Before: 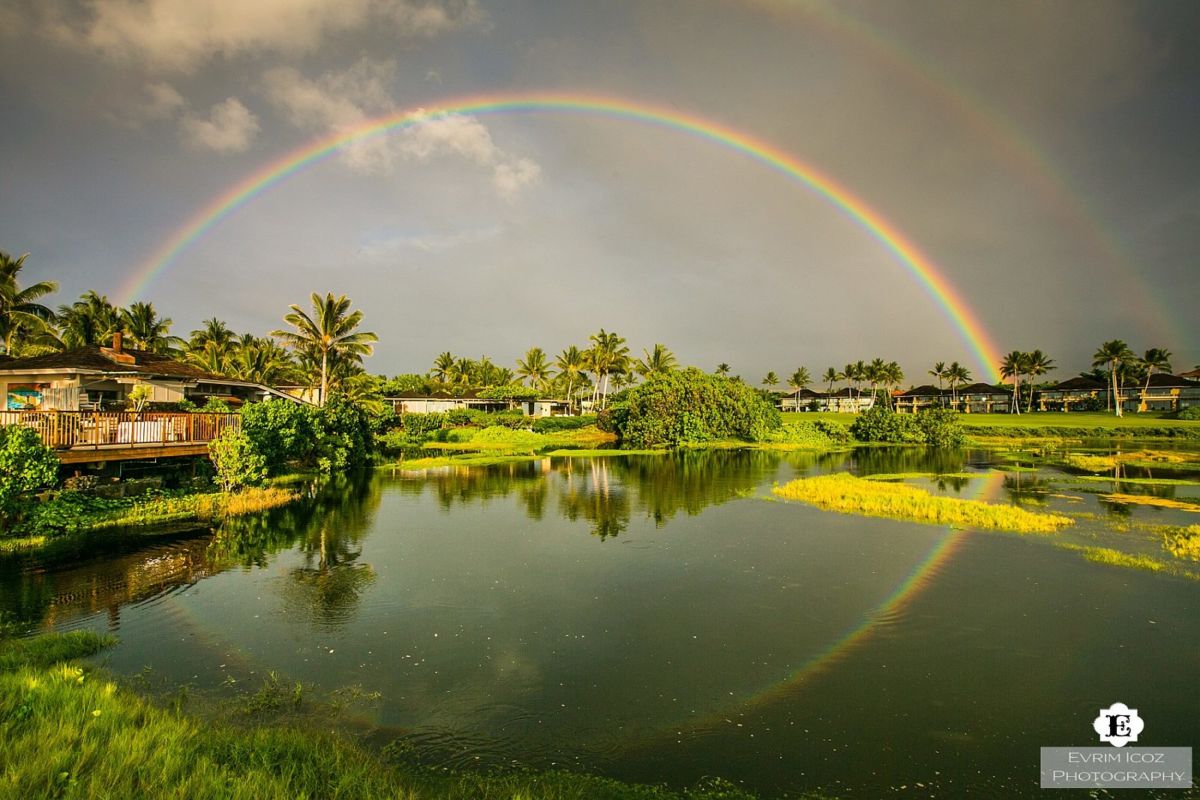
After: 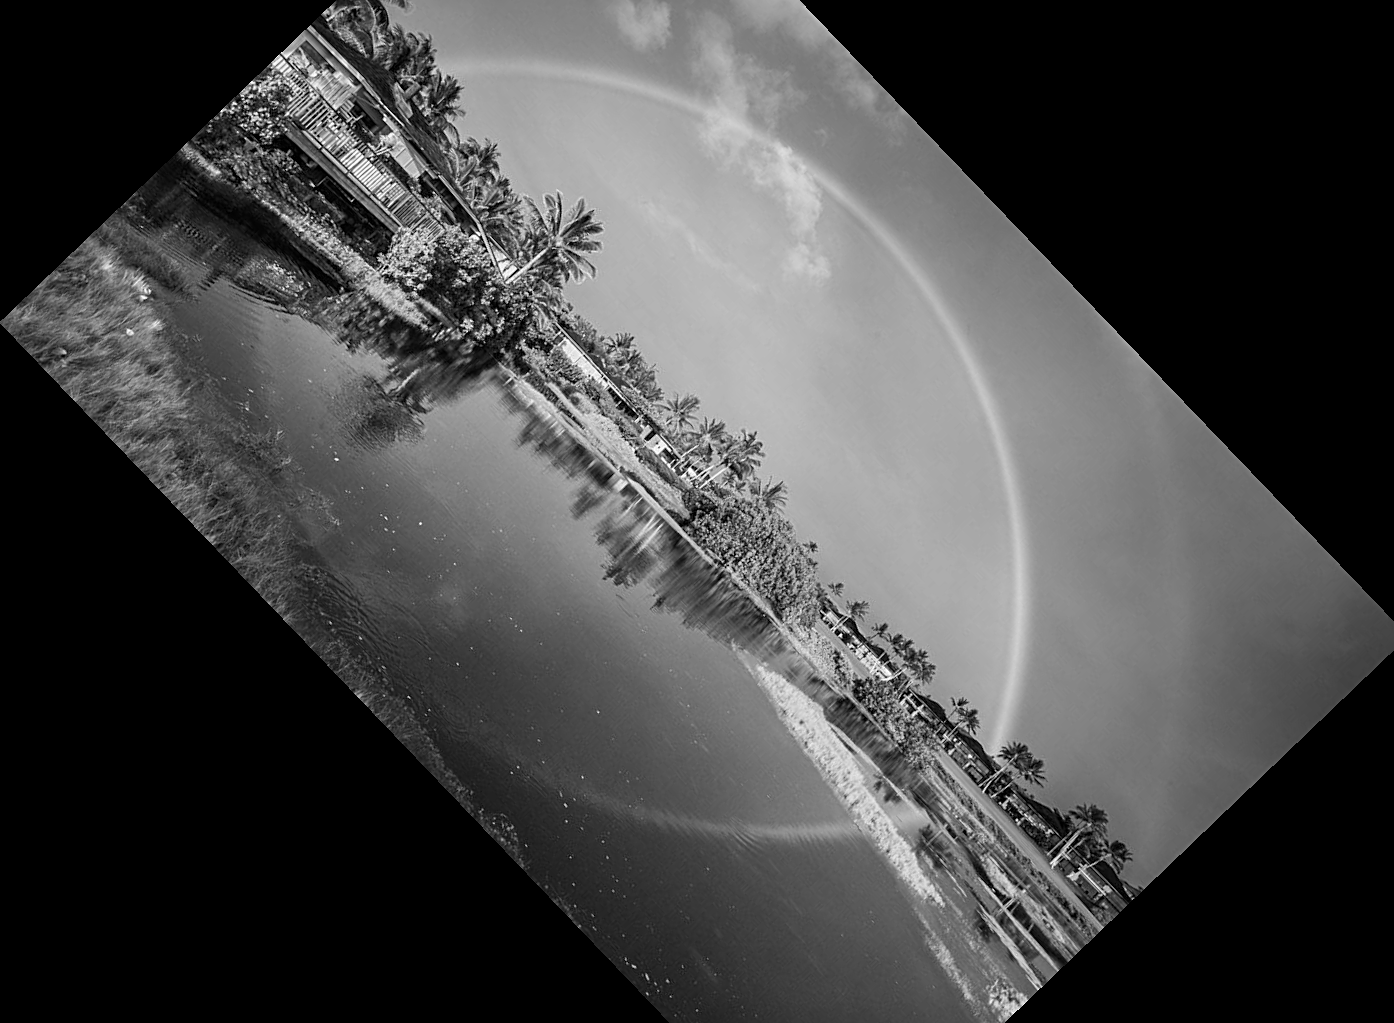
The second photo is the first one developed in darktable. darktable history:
monochrome: on, module defaults
sharpen: radius 2.167, amount 0.381, threshold 0
crop and rotate: angle -46.26°, top 16.234%, right 0.912%, bottom 11.704%
